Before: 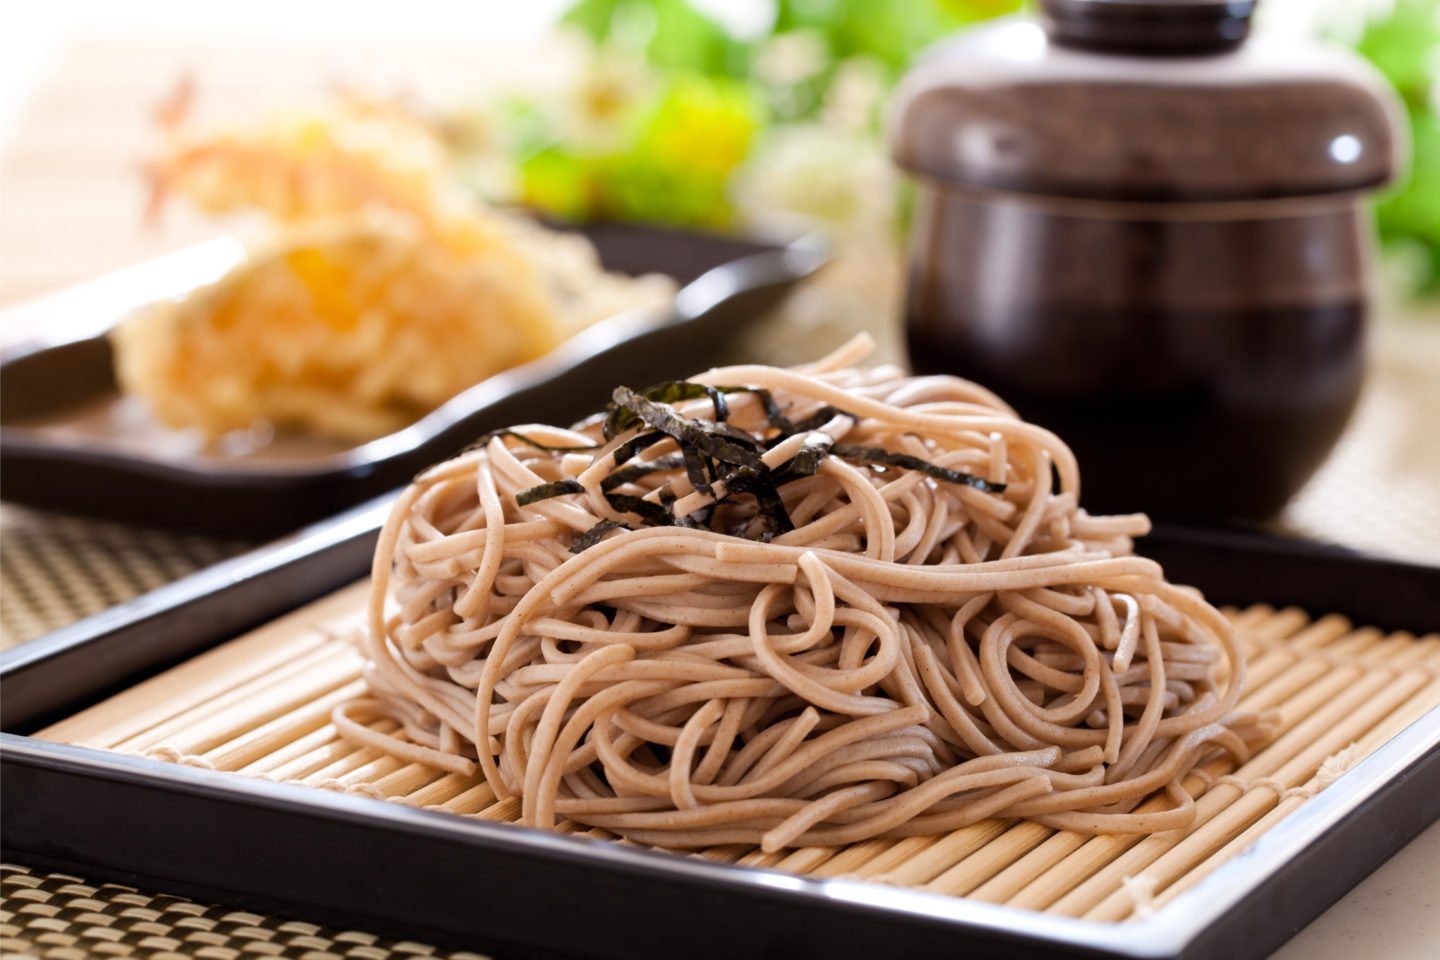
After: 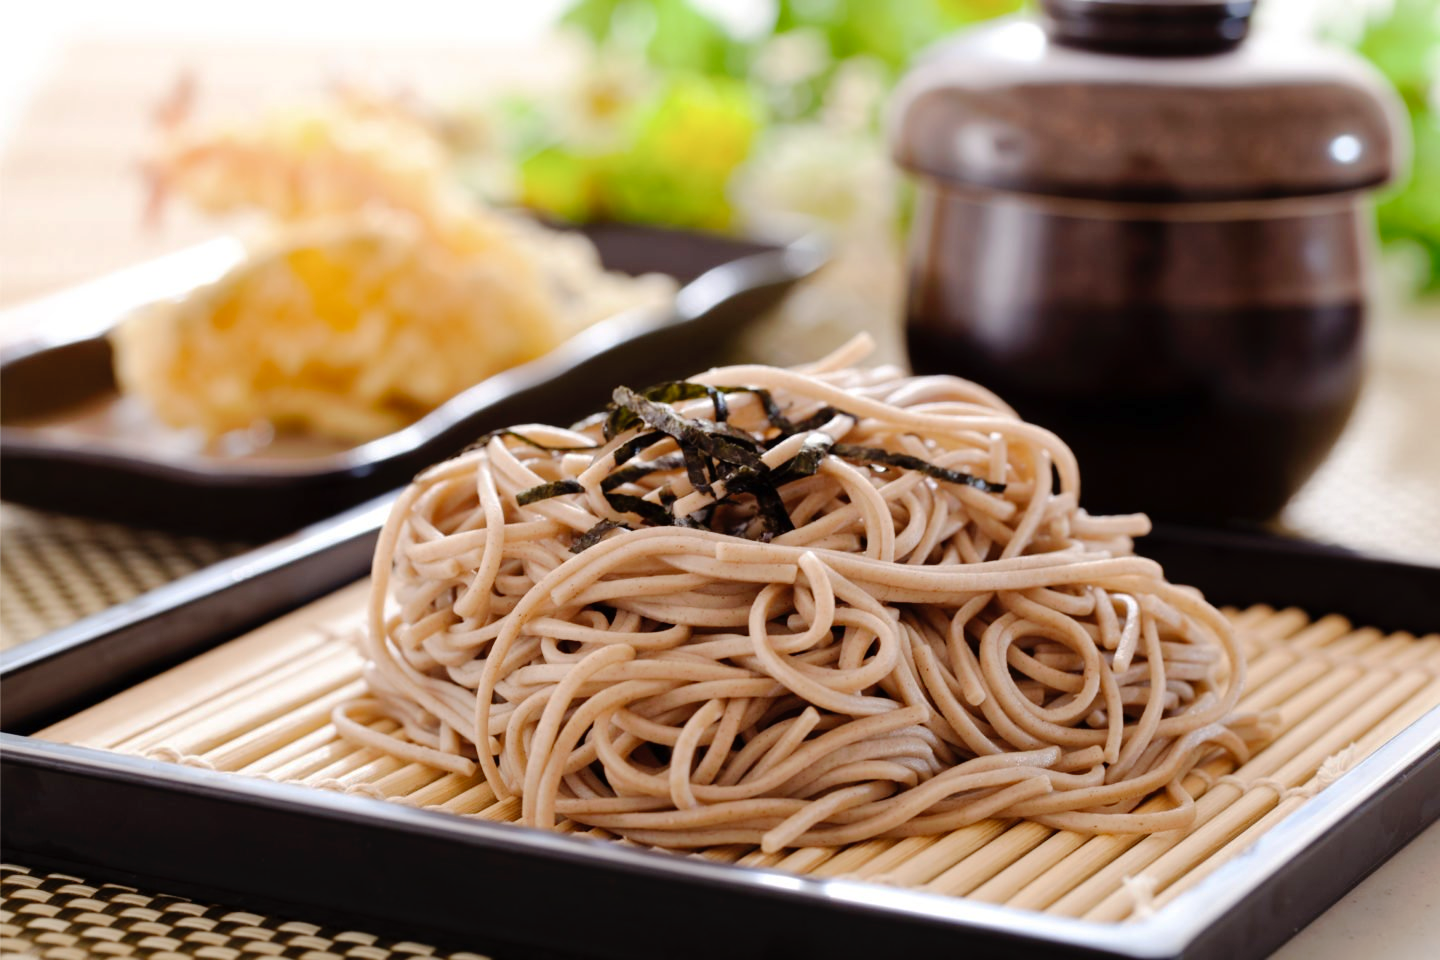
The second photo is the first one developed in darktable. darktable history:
tone curve: curves: ch0 [(0, 0) (0.003, 0.006) (0.011, 0.014) (0.025, 0.024) (0.044, 0.035) (0.069, 0.046) (0.1, 0.074) (0.136, 0.115) (0.177, 0.161) (0.224, 0.226) (0.277, 0.293) (0.335, 0.364) (0.399, 0.441) (0.468, 0.52) (0.543, 0.58) (0.623, 0.657) (0.709, 0.72) (0.801, 0.794) (0.898, 0.883) (1, 1)], preserve colors none
vibrance: vibrance 0%
